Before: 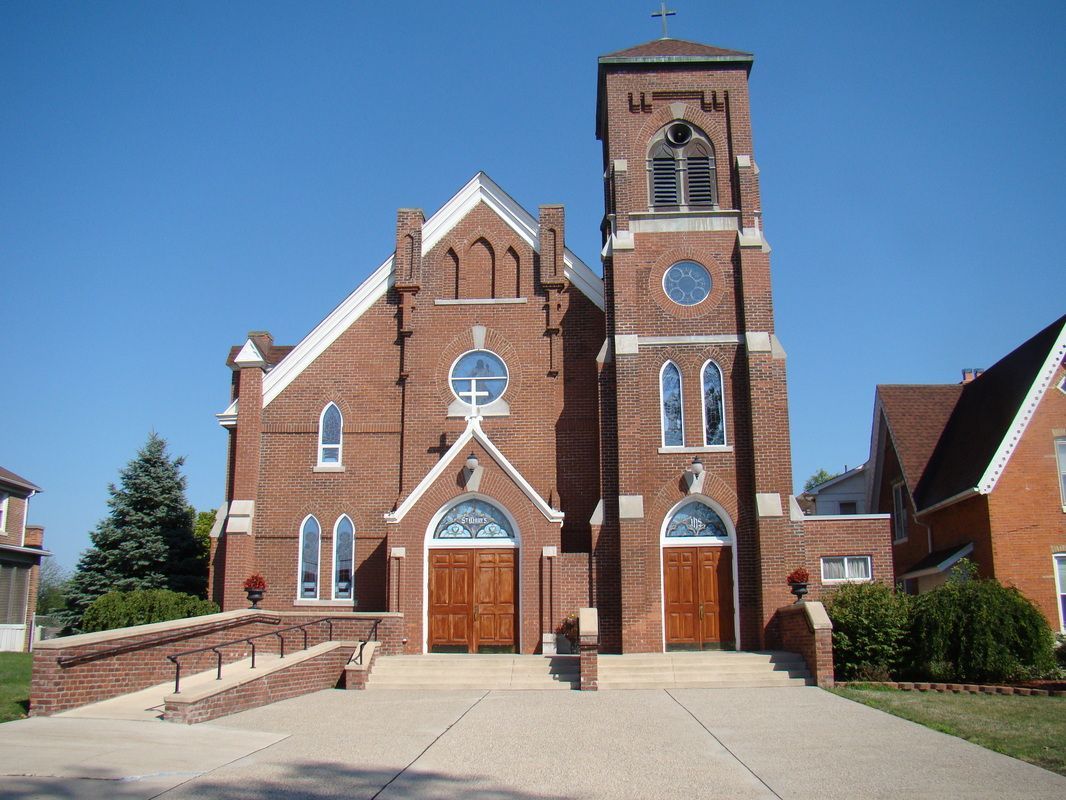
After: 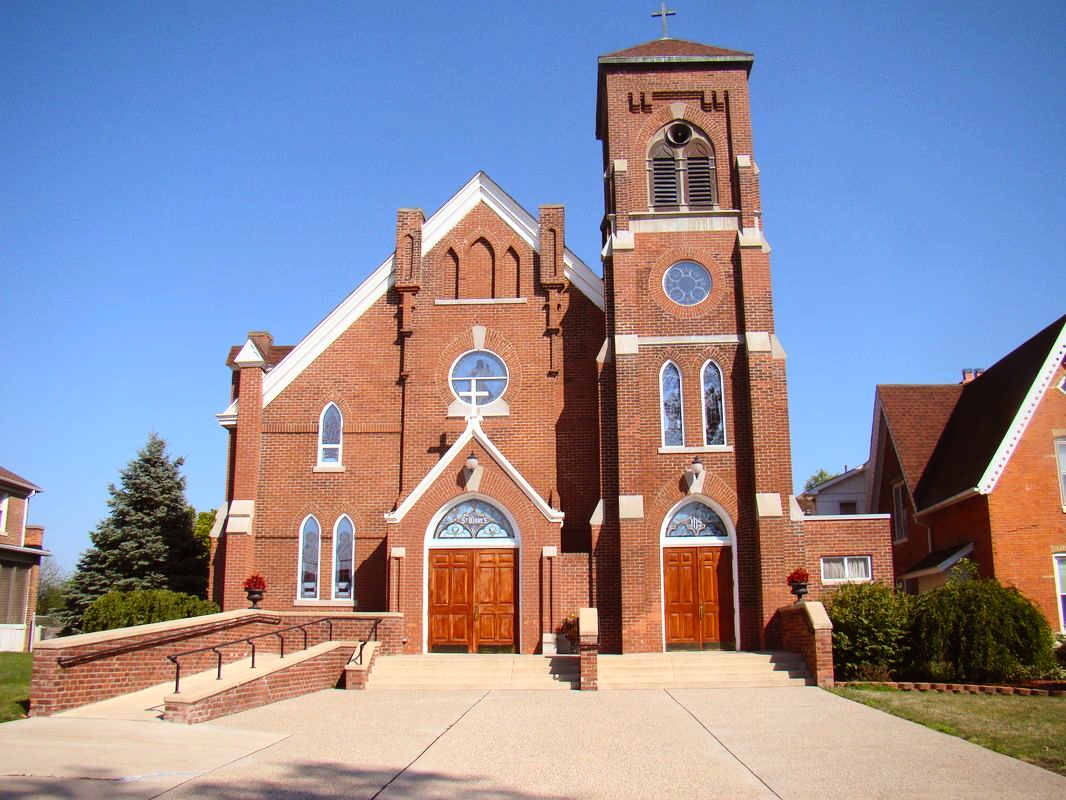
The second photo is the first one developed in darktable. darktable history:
contrast brightness saturation: contrast 0.2, brightness 0.16, saturation 0.22
rgb levels: mode RGB, independent channels, levels [[0, 0.5, 1], [0, 0.521, 1], [0, 0.536, 1]]
